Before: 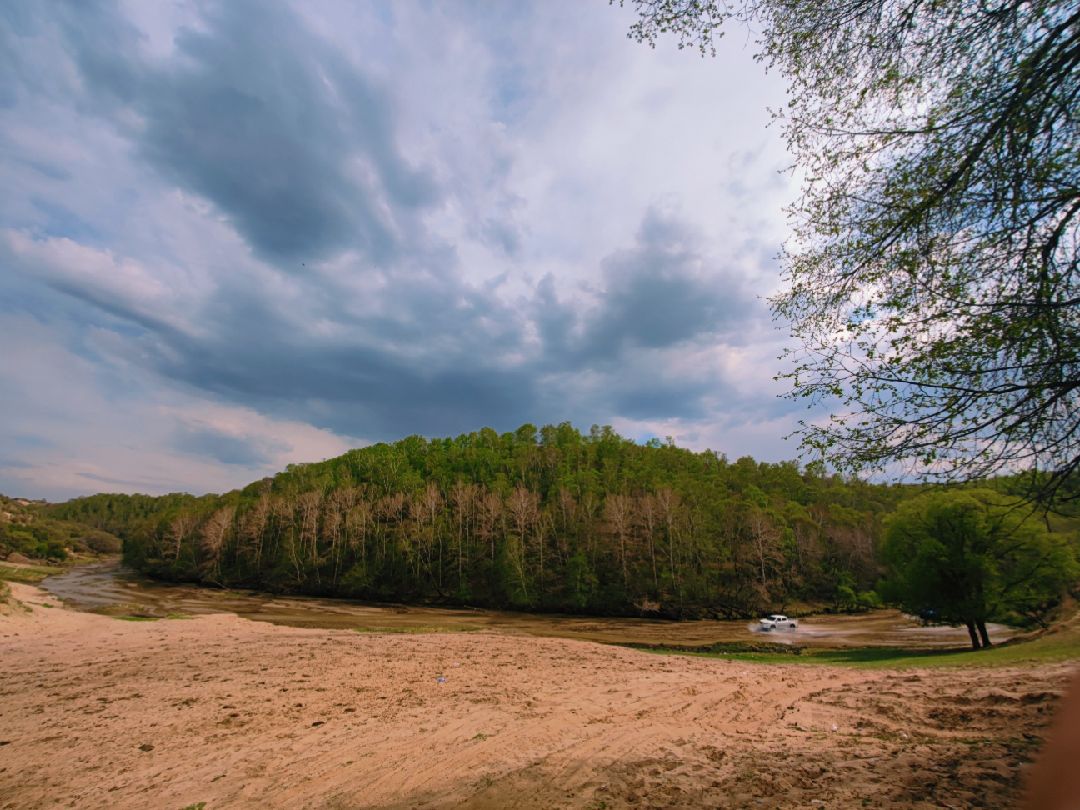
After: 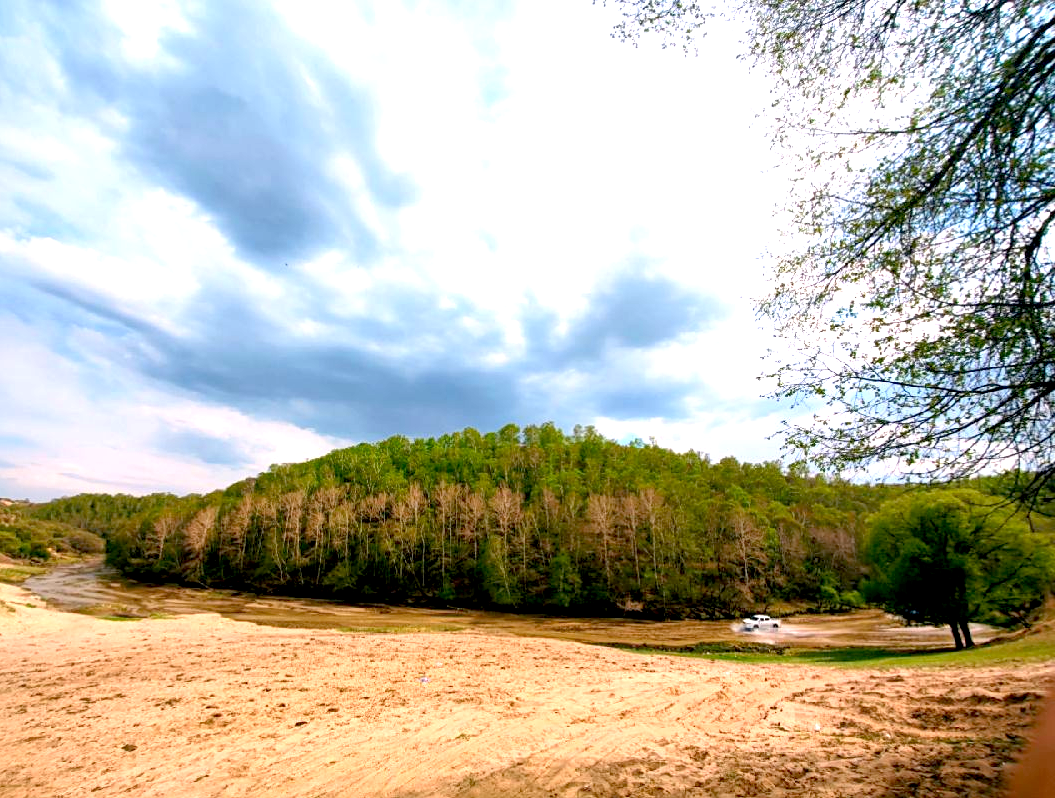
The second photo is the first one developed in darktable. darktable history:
crop and rotate: left 1.725%, right 0.515%, bottom 1.402%
exposure: black level correction 0.009, exposure 1.415 EV, compensate exposure bias true, compensate highlight preservation false
